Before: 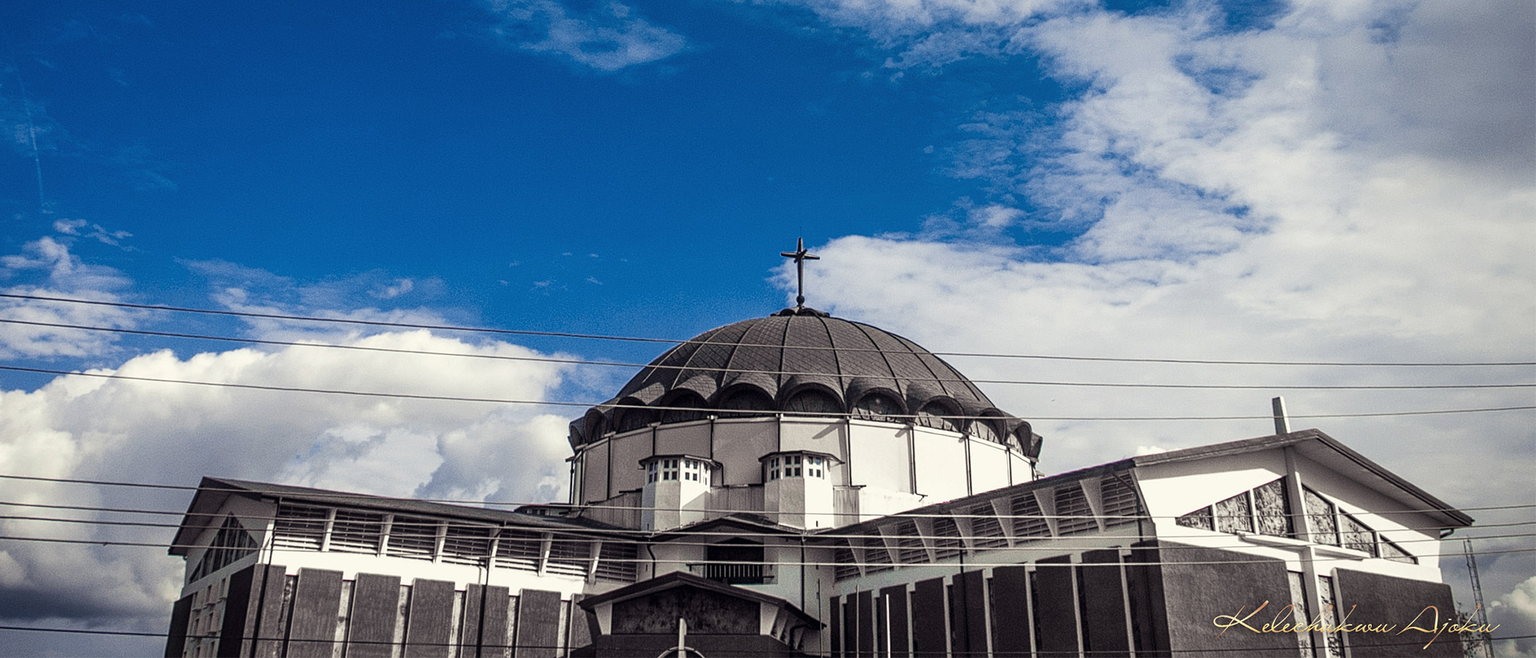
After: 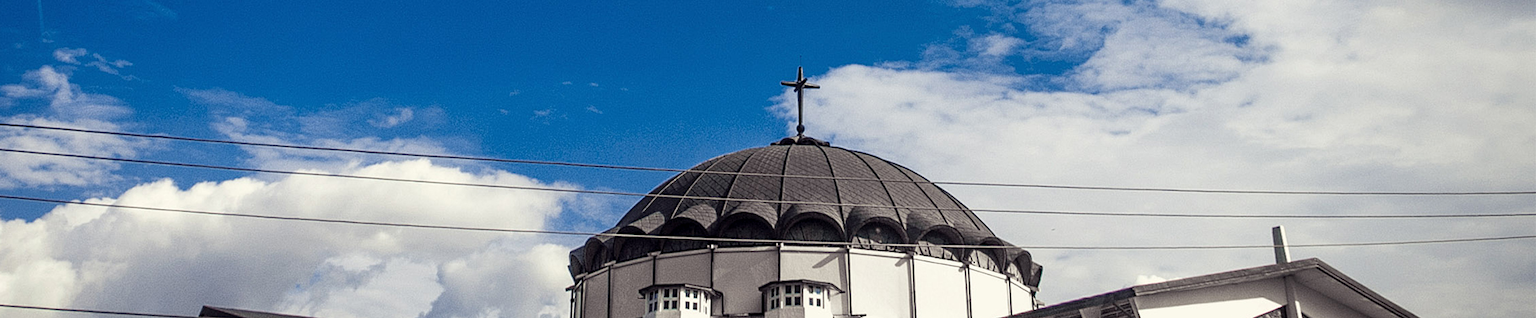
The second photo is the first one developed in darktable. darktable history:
exposure: black level correction 0.001, compensate highlight preservation false
crop and rotate: top 26.056%, bottom 25.543%
